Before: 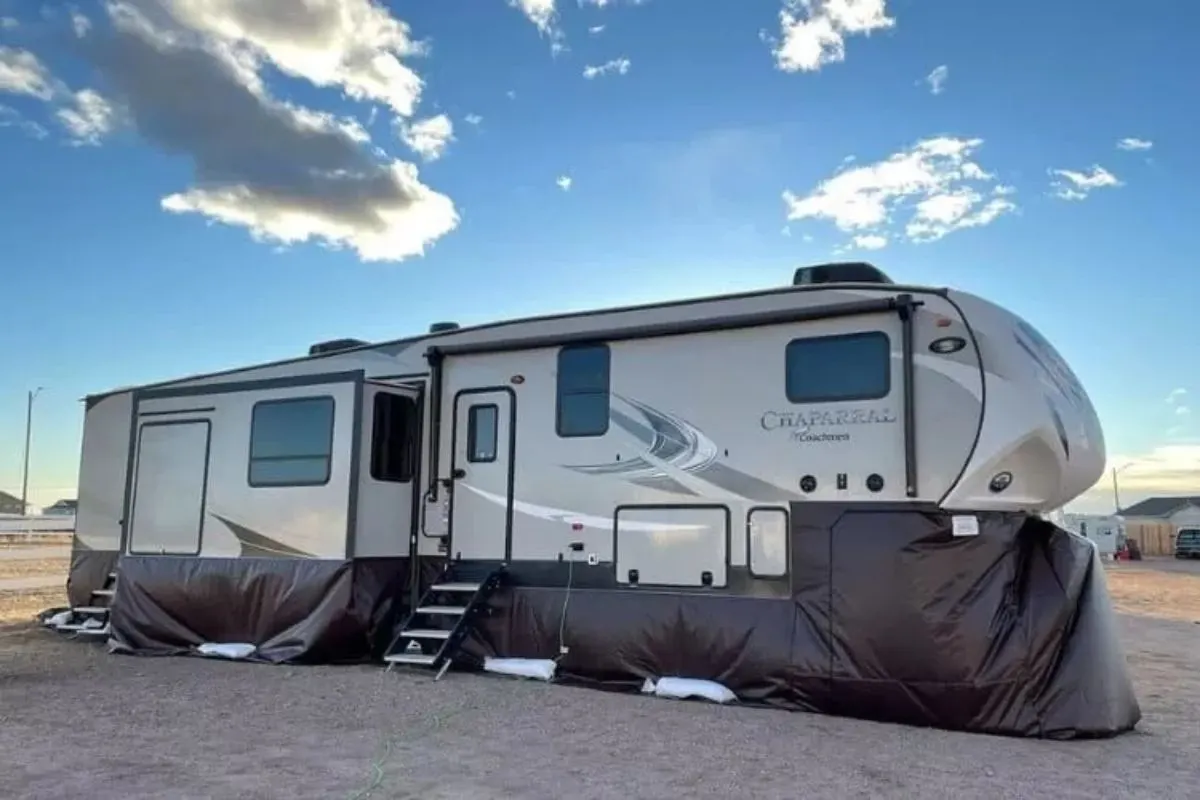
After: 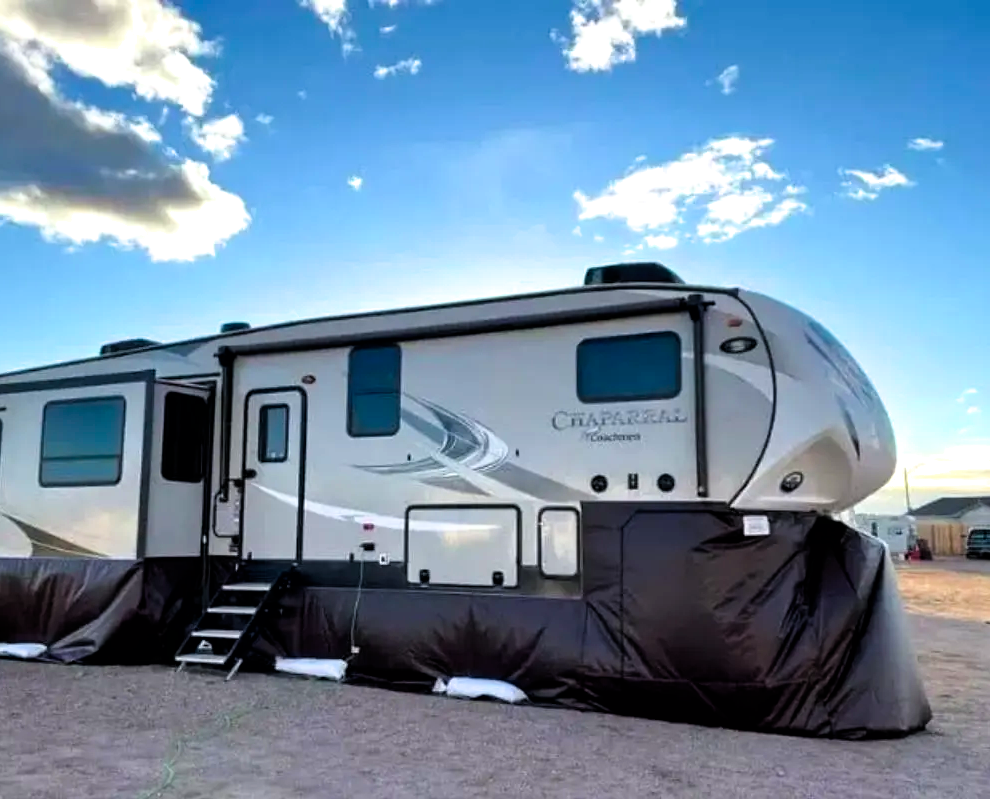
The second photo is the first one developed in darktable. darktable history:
crop: left 17.486%, bottom 0.039%
velvia: strength 32.67%, mid-tones bias 0.202
filmic rgb: black relative exposure -8.21 EV, white relative exposure 2.2 EV, target white luminance 99.942%, hardness 7.16, latitude 75.45%, contrast 1.325, highlights saturation mix -2.5%, shadows ↔ highlights balance 29.98%
